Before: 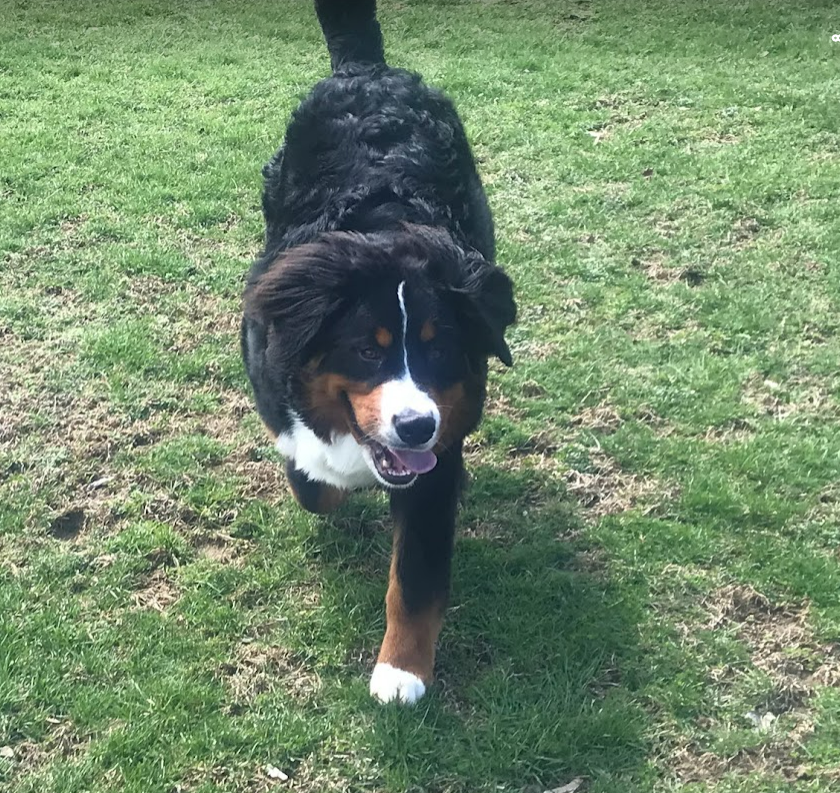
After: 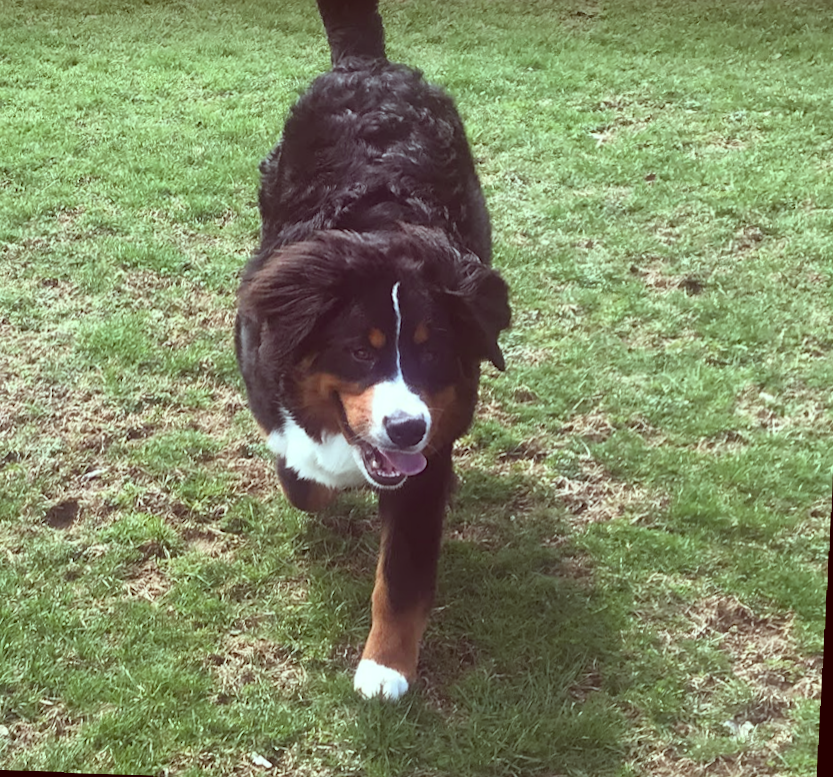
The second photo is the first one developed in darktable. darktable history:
rotate and perspective: lens shift (vertical) 0.048, lens shift (horizontal) -0.024, automatic cropping off
color correction: highlights a* -7.23, highlights b* -0.161, shadows a* 20.08, shadows b* 11.73
crop and rotate: angle -1.69°
